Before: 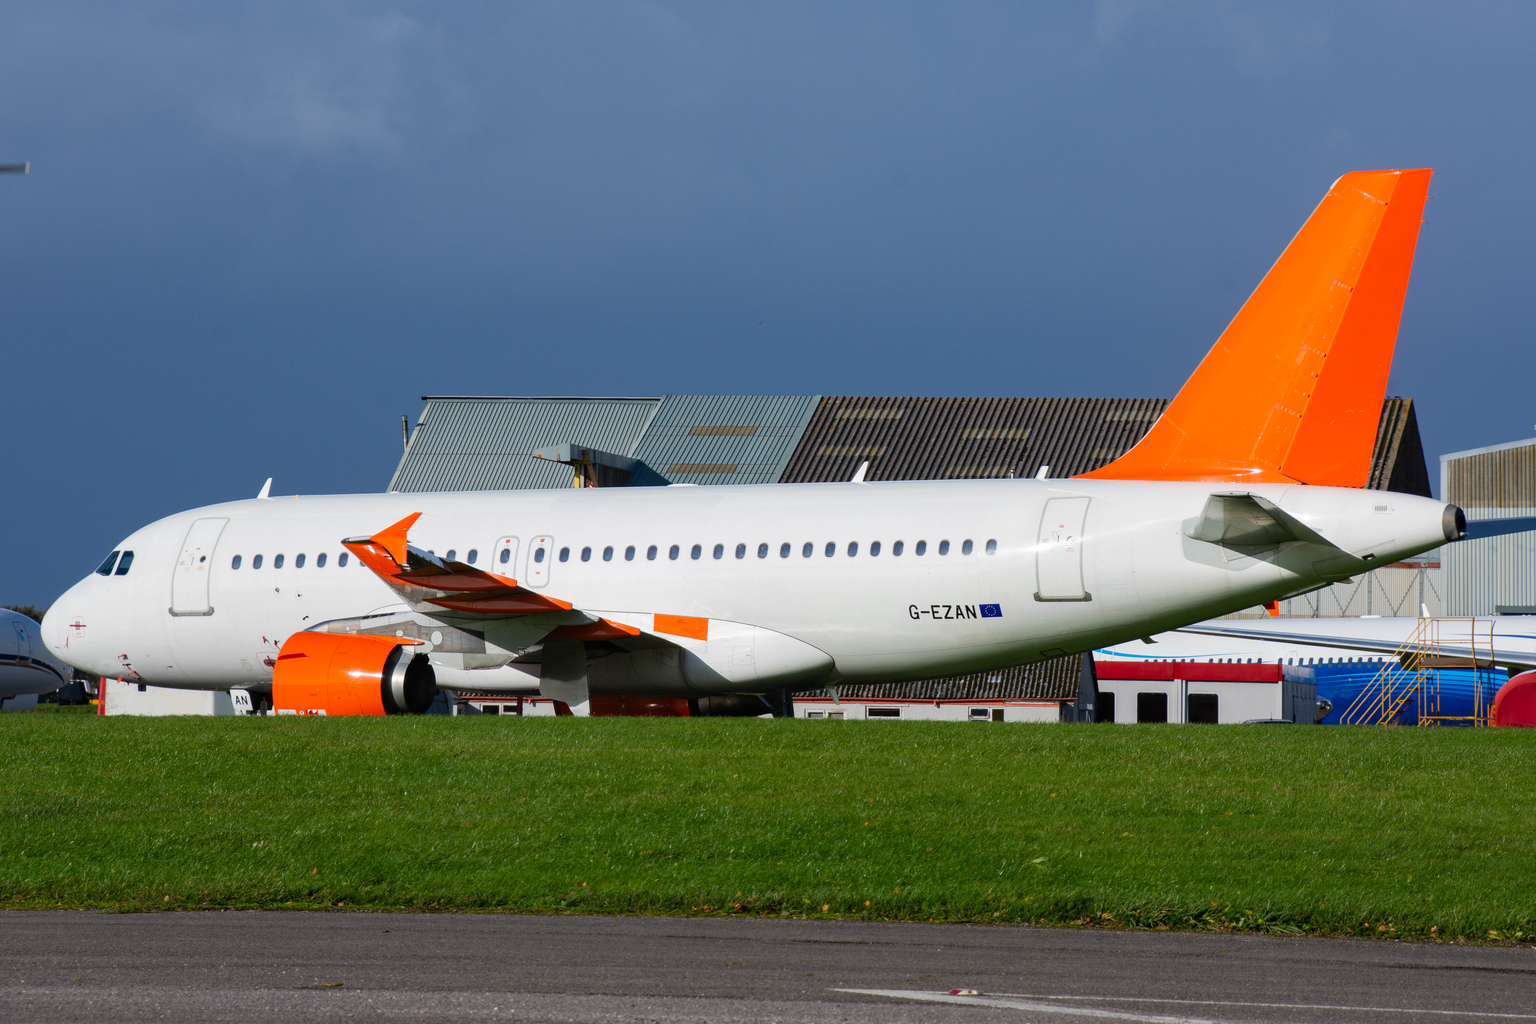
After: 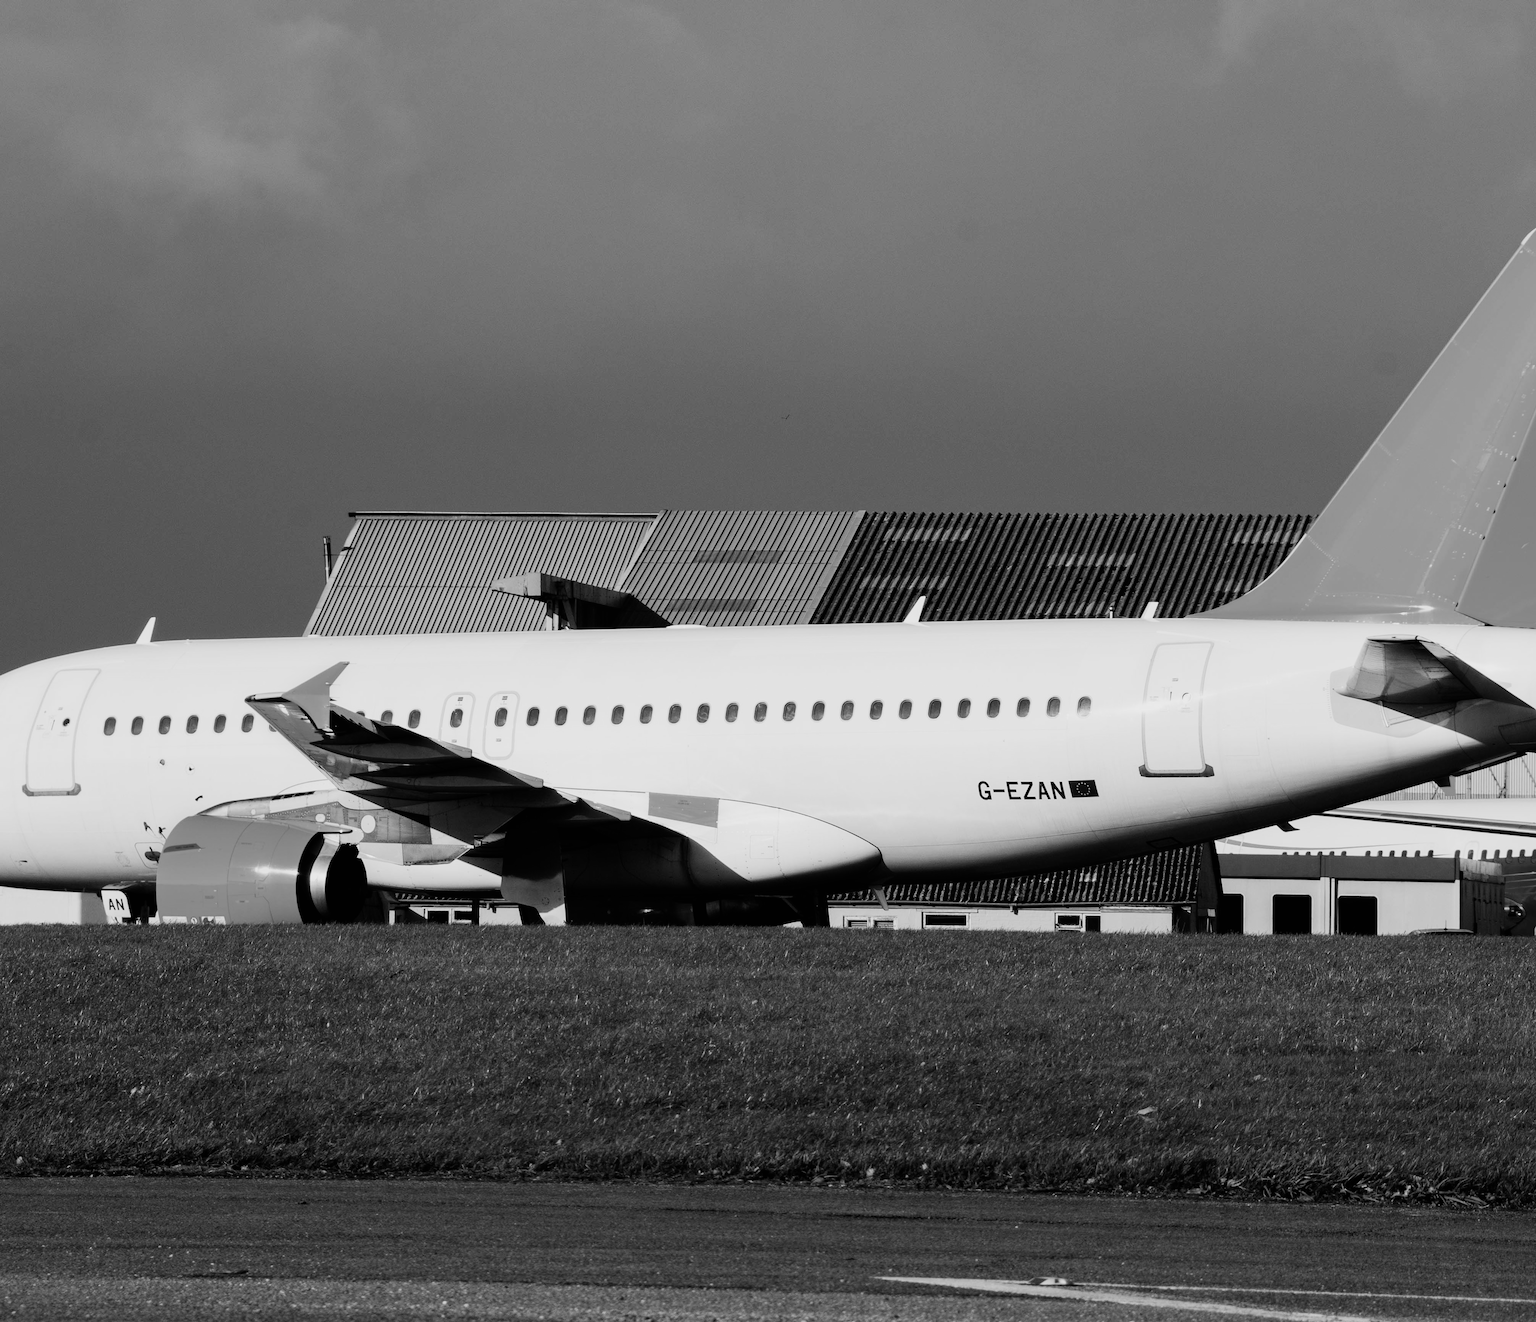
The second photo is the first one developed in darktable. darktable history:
sigmoid: contrast 2, skew -0.2, preserve hue 0%, red attenuation 0.1, red rotation 0.035, green attenuation 0.1, green rotation -0.017, blue attenuation 0.15, blue rotation -0.052, base primaries Rec2020
monochrome: on, module defaults
white balance: red 0.982, blue 1.018
crop: left 9.88%, right 12.664%
